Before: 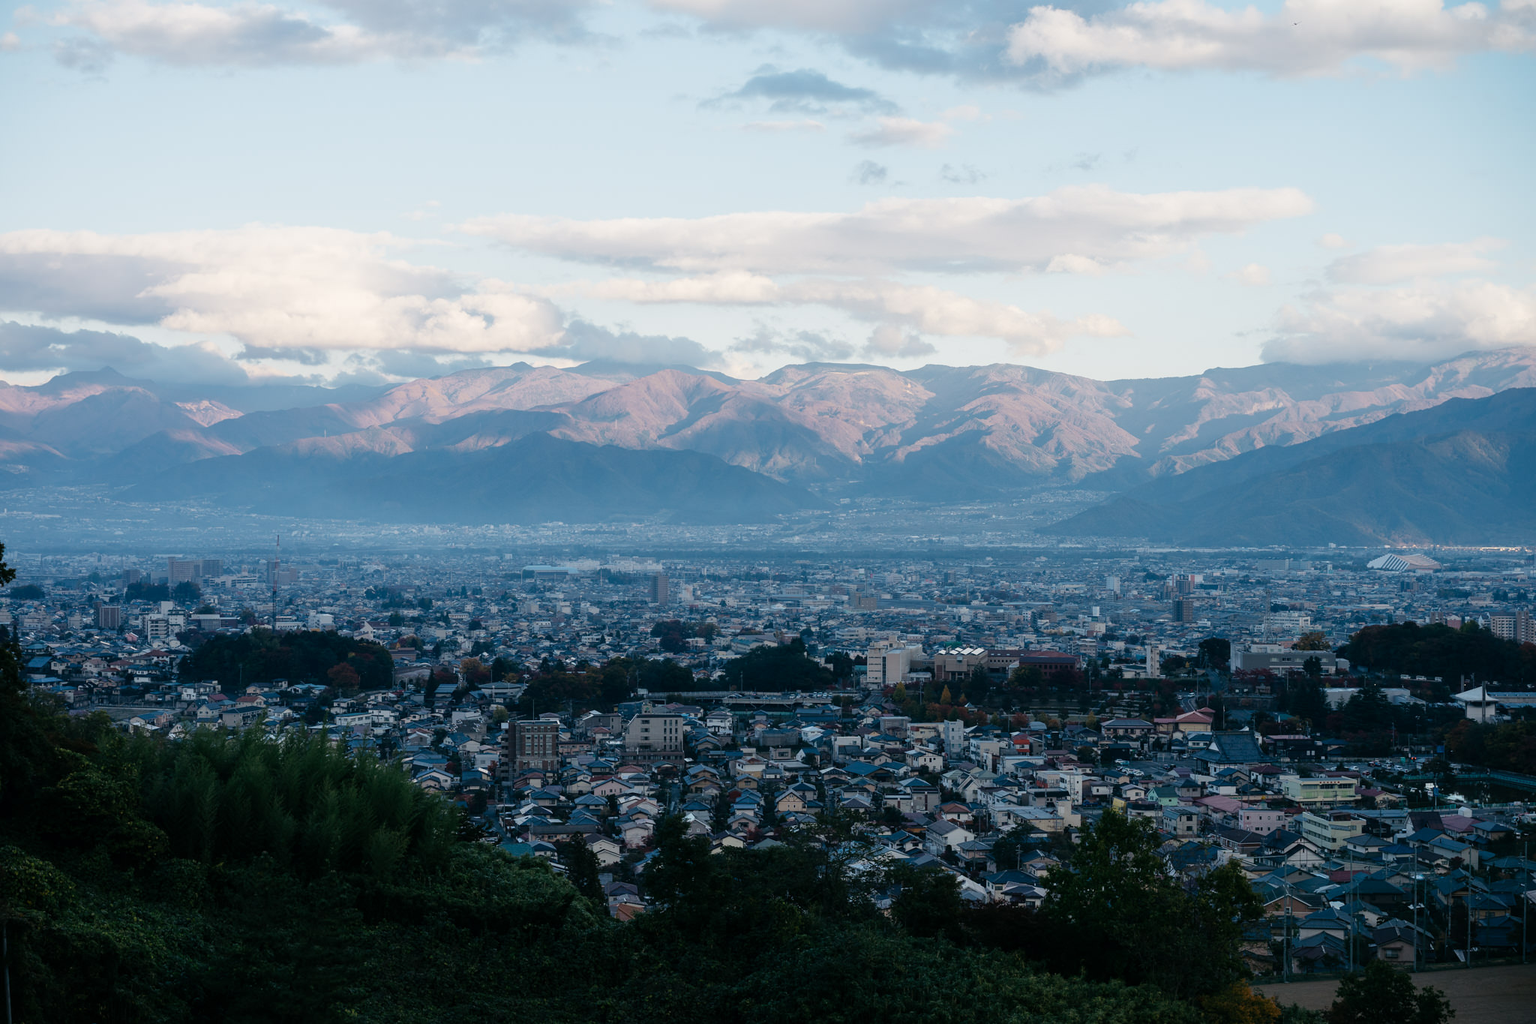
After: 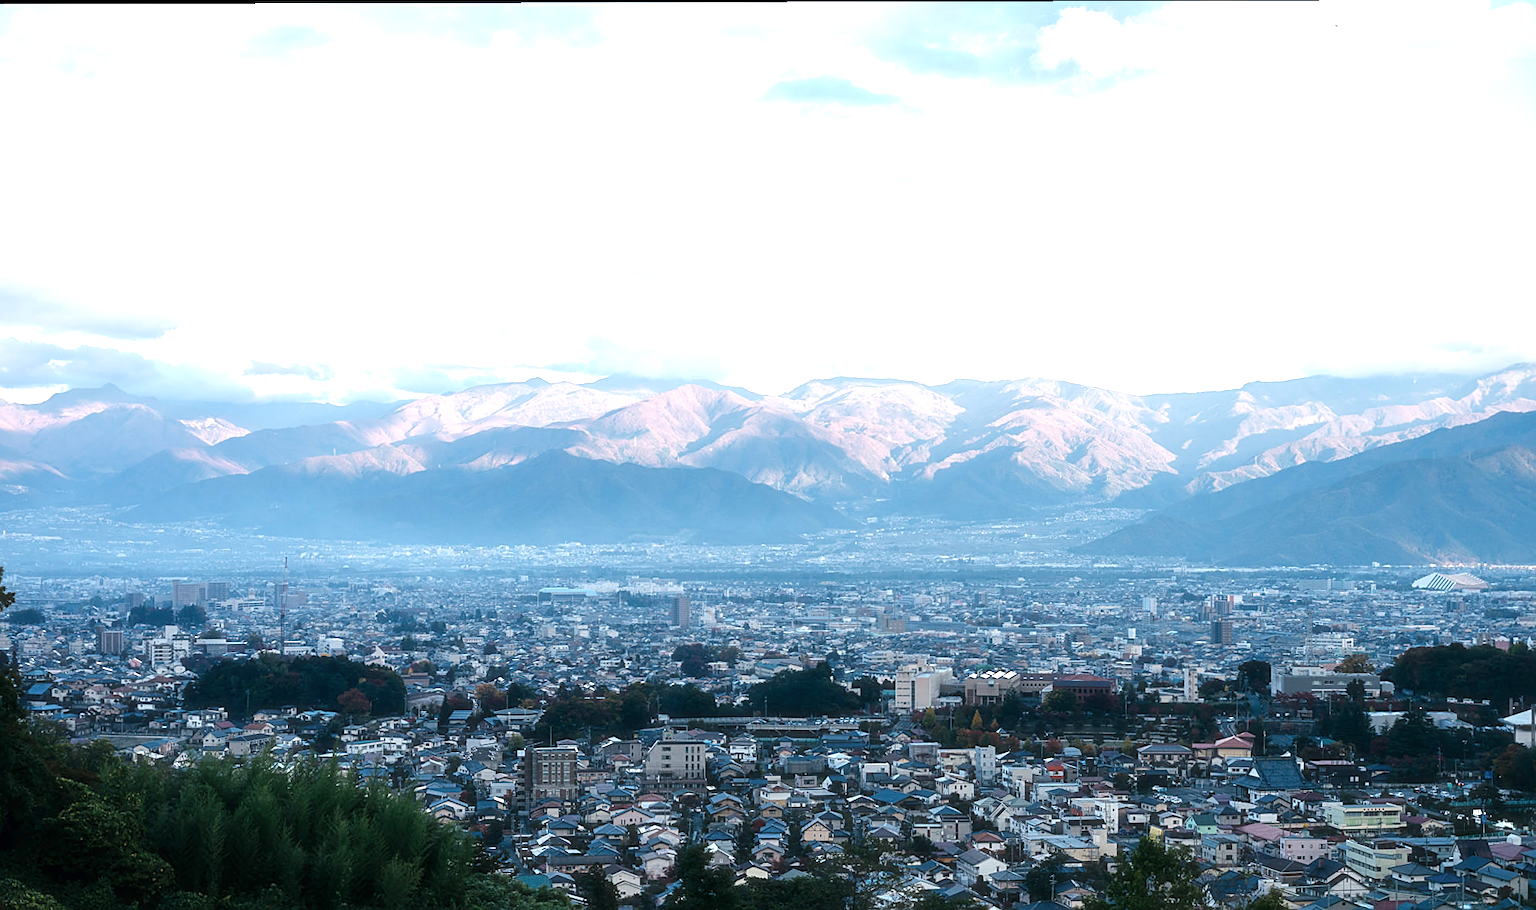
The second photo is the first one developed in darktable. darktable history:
crop and rotate: angle 0.167°, left 0.211%, right 3.212%, bottom 14.355%
sharpen: on, module defaults
haze removal: strength -0.085, distance 0.358, compatibility mode true, adaptive false
exposure: exposure 0.997 EV, compensate highlight preservation false
